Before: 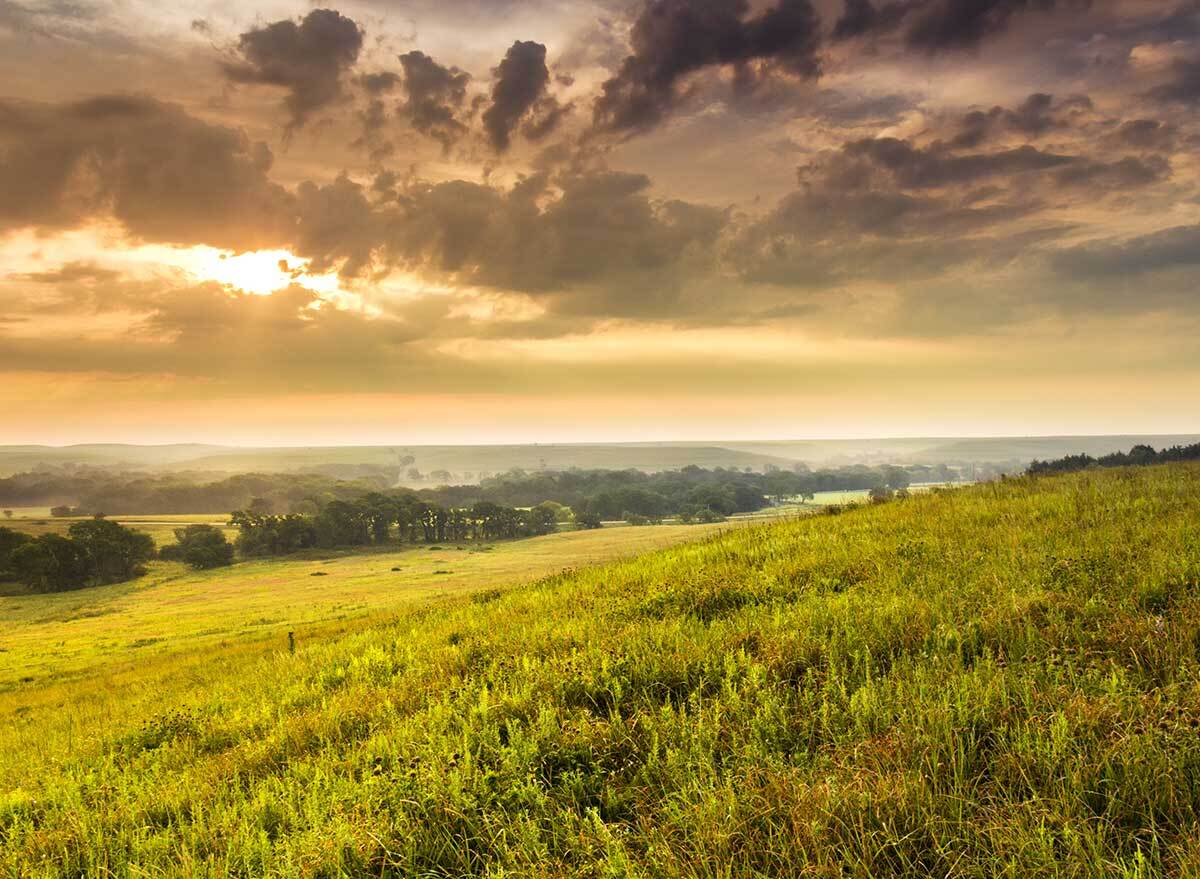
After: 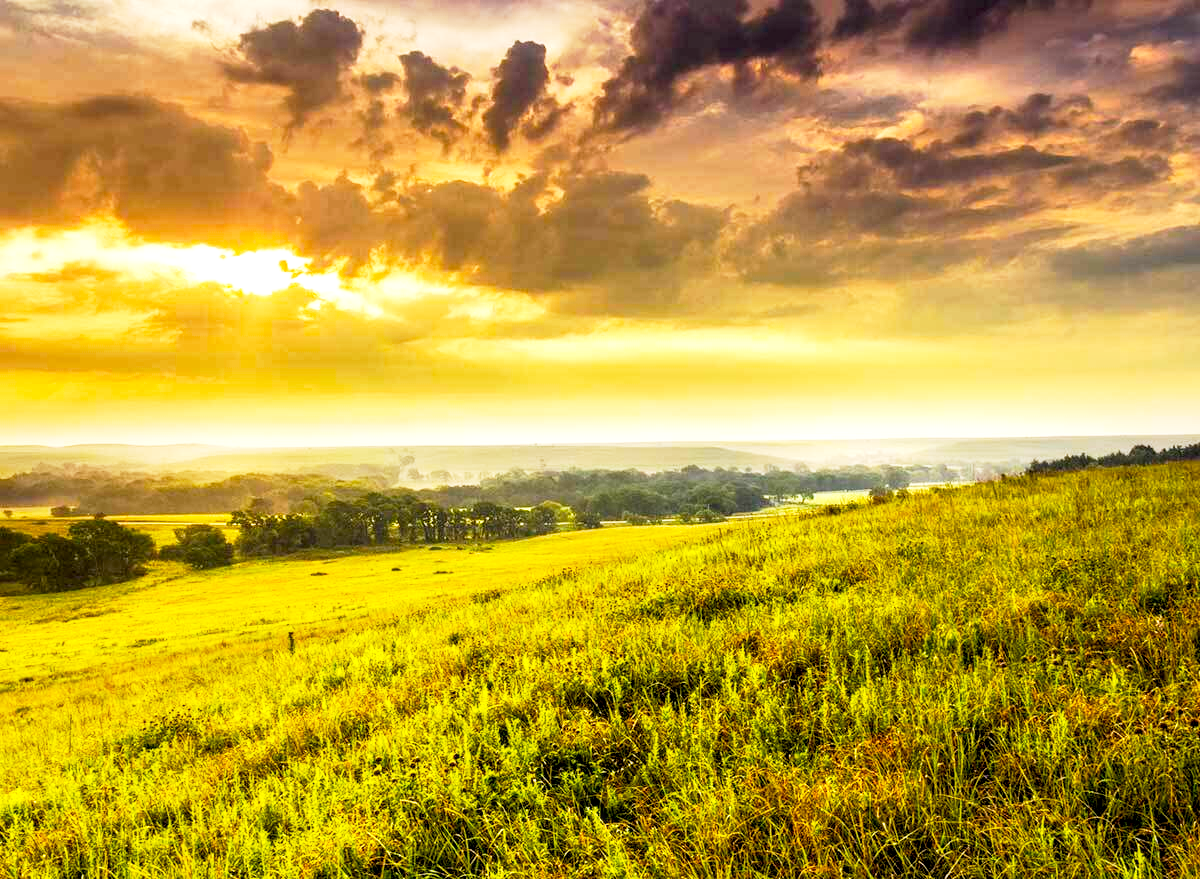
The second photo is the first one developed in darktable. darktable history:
base curve: curves: ch0 [(0, 0) (0.005, 0.002) (0.193, 0.295) (0.399, 0.664) (0.75, 0.928) (1, 1)], preserve colors none
color balance rgb: global offset › luminance -0.863%, perceptual saturation grading › global saturation 29.406%
exposure: black level correction 0.001, exposure 0.142 EV, compensate exposure bias true, compensate highlight preservation false
local contrast: on, module defaults
